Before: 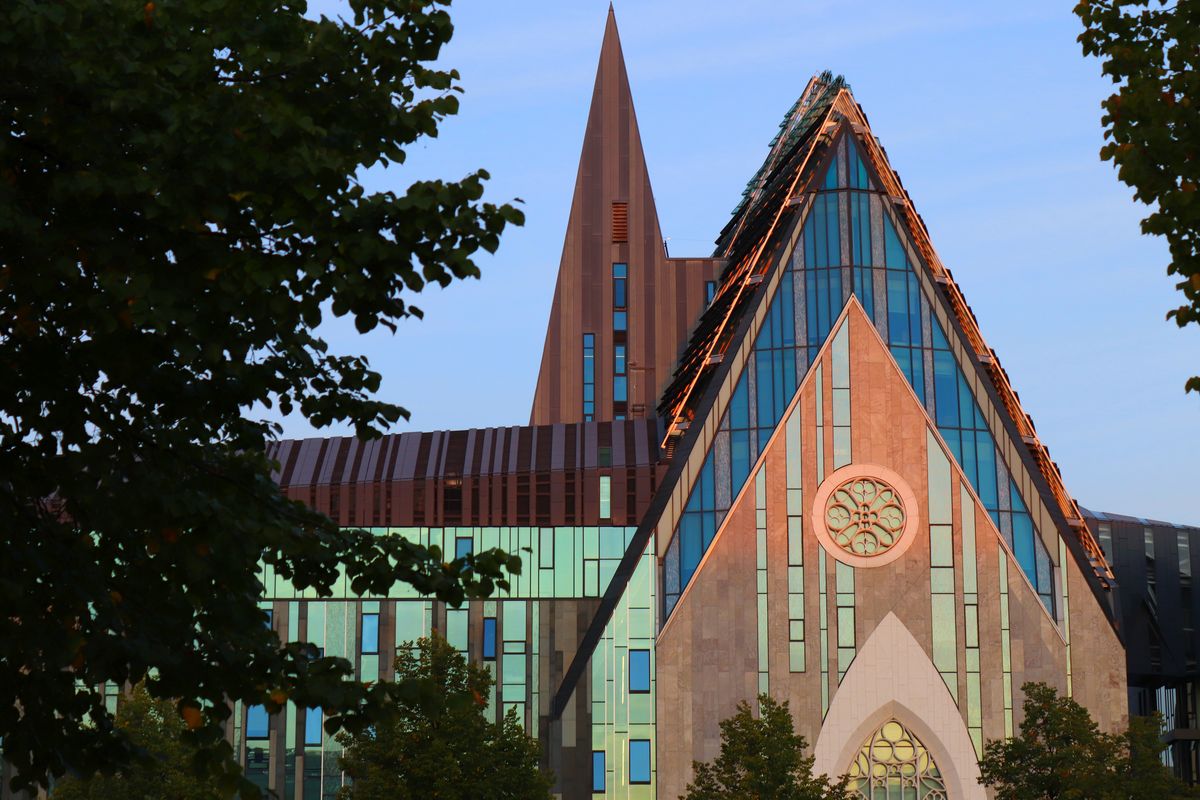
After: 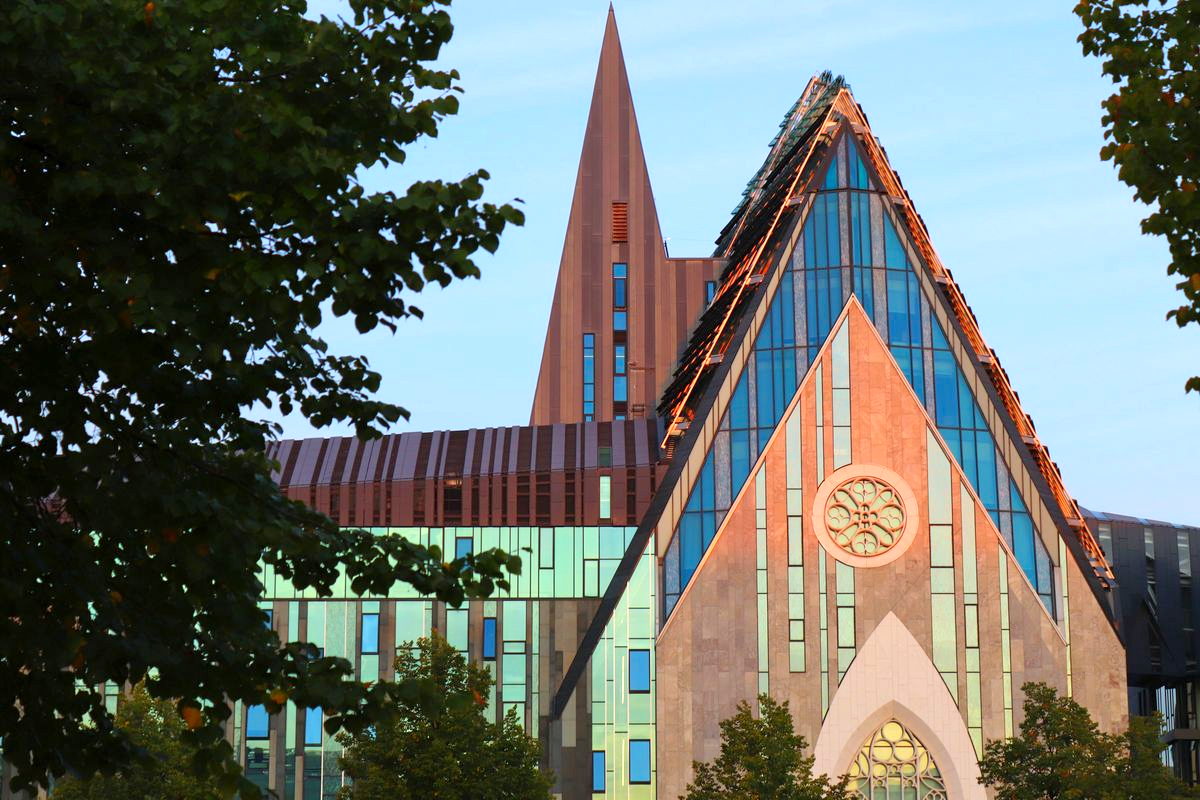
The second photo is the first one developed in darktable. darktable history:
levels: mode automatic, black 0.023%, white 99.97%, levels [0.062, 0.494, 0.925]
tone equalizer: -8 EV 0.25 EV, -7 EV 0.417 EV, -6 EV 0.417 EV, -5 EV 0.25 EV, -3 EV -0.25 EV, -2 EV -0.417 EV, -1 EV -0.417 EV, +0 EV -0.25 EV, edges refinement/feathering 500, mask exposure compensation -1.57 EV, preserve details guided filter
